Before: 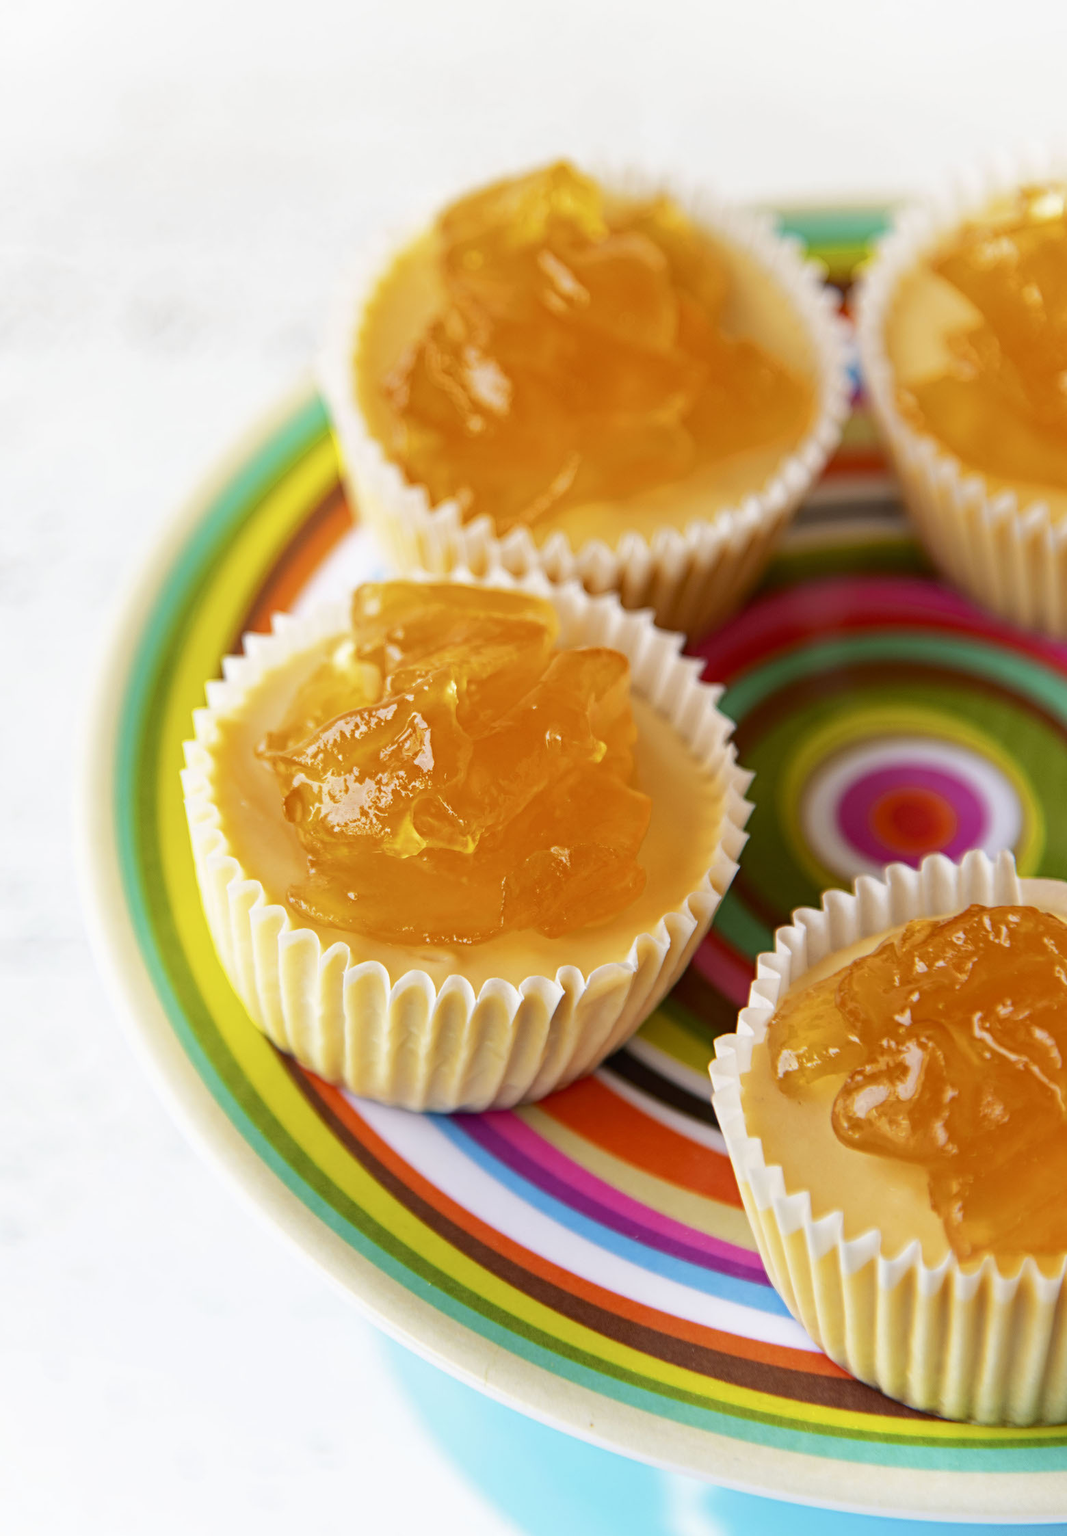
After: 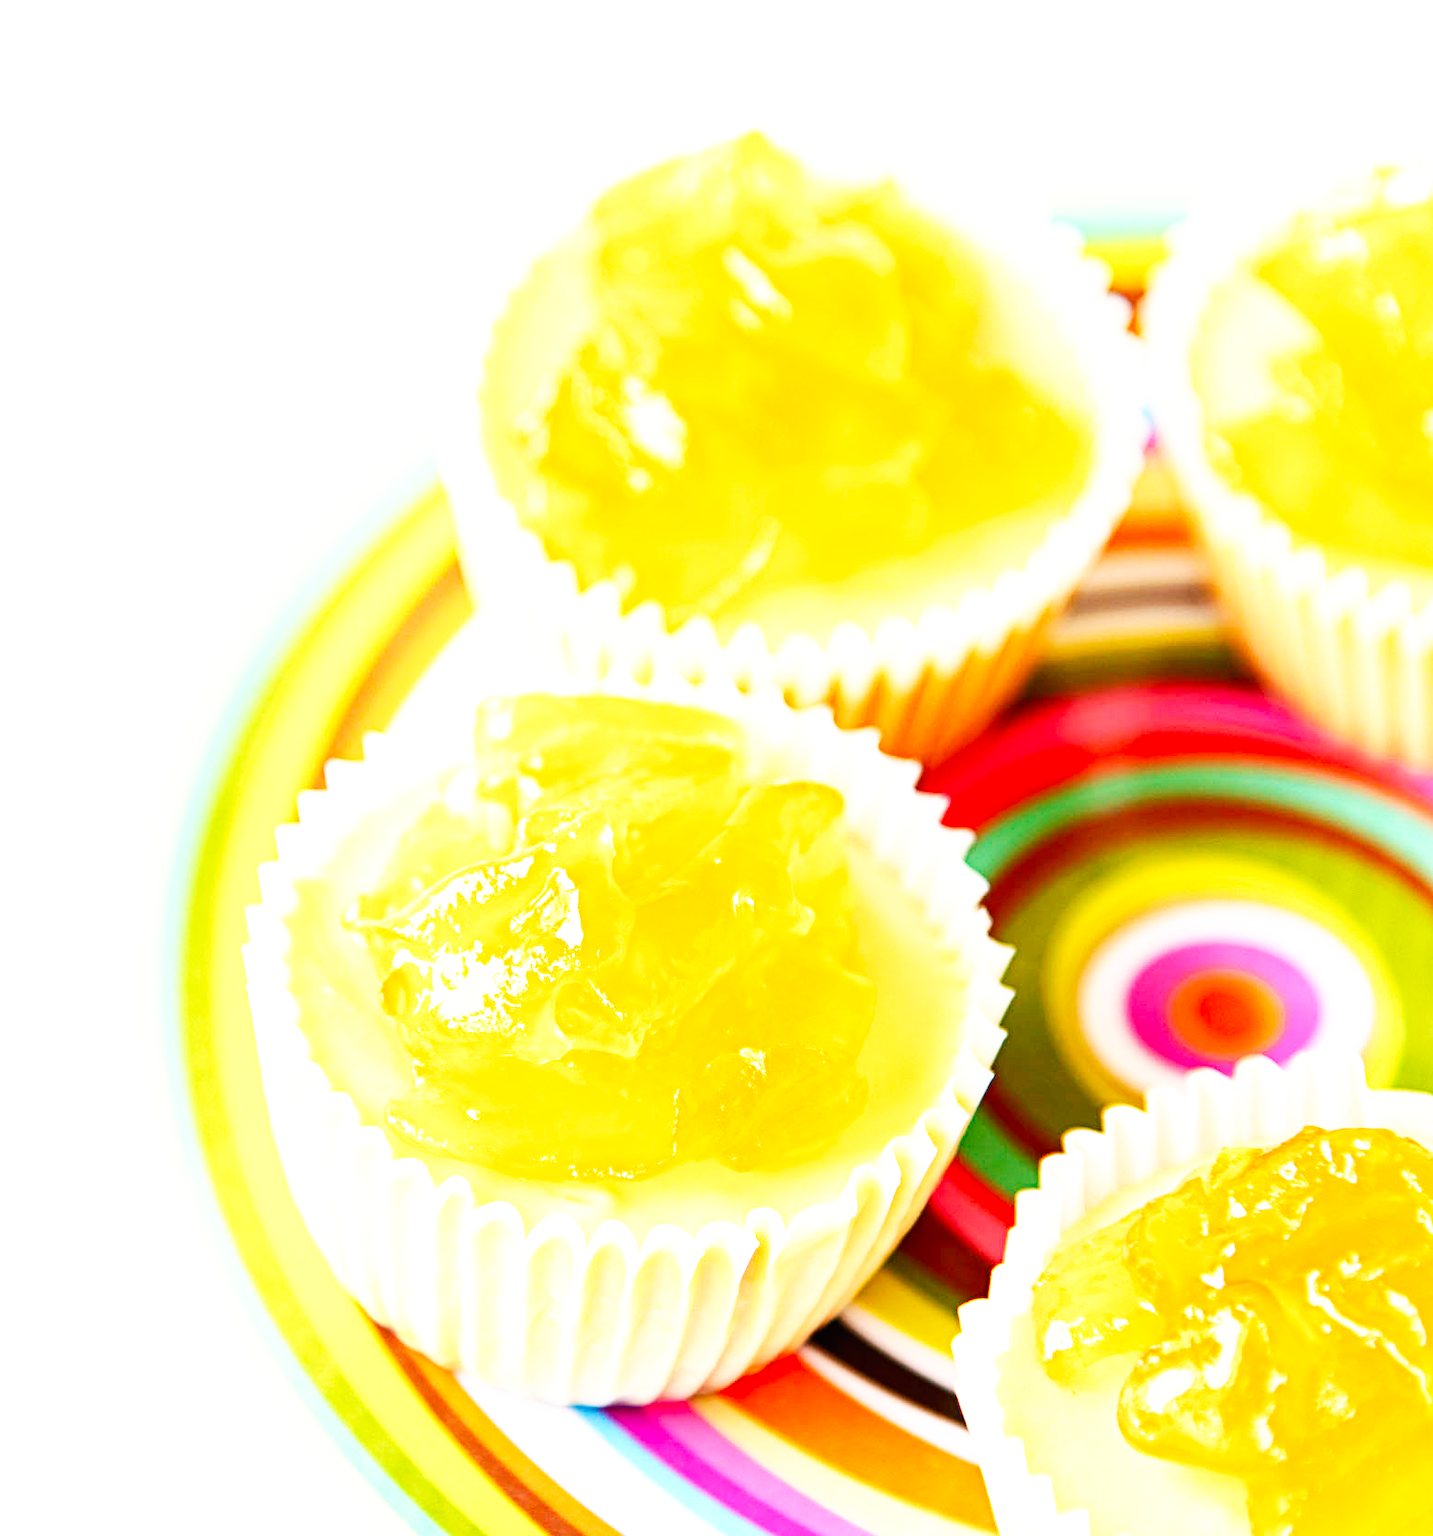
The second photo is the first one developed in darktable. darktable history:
exposure: black level correction 0, exposure 1.125 EV, compensate highlight preservation false
base curve: curves: ch0 [(0, 0) (0.007, 0.004) (0.027, 0.03) (0.046, 0.07) (0.207, 0.54) (0.442, 0.872) (0.673, 0.972) (1, 1)], preserve colors none
crop: top 4.343%, bottom 21.201%
